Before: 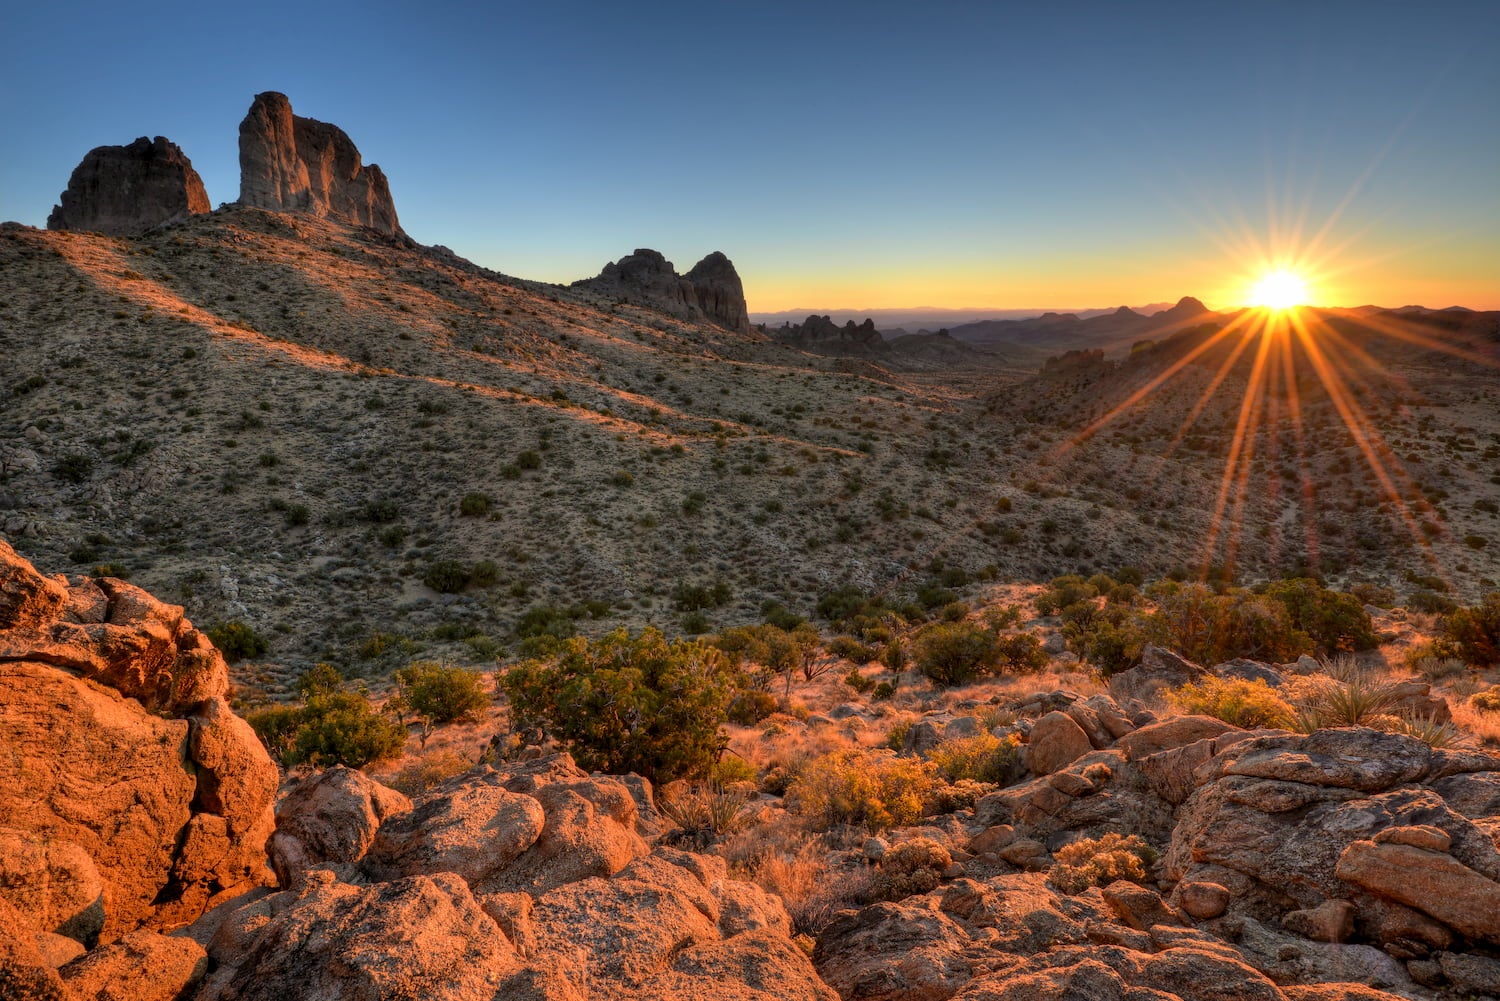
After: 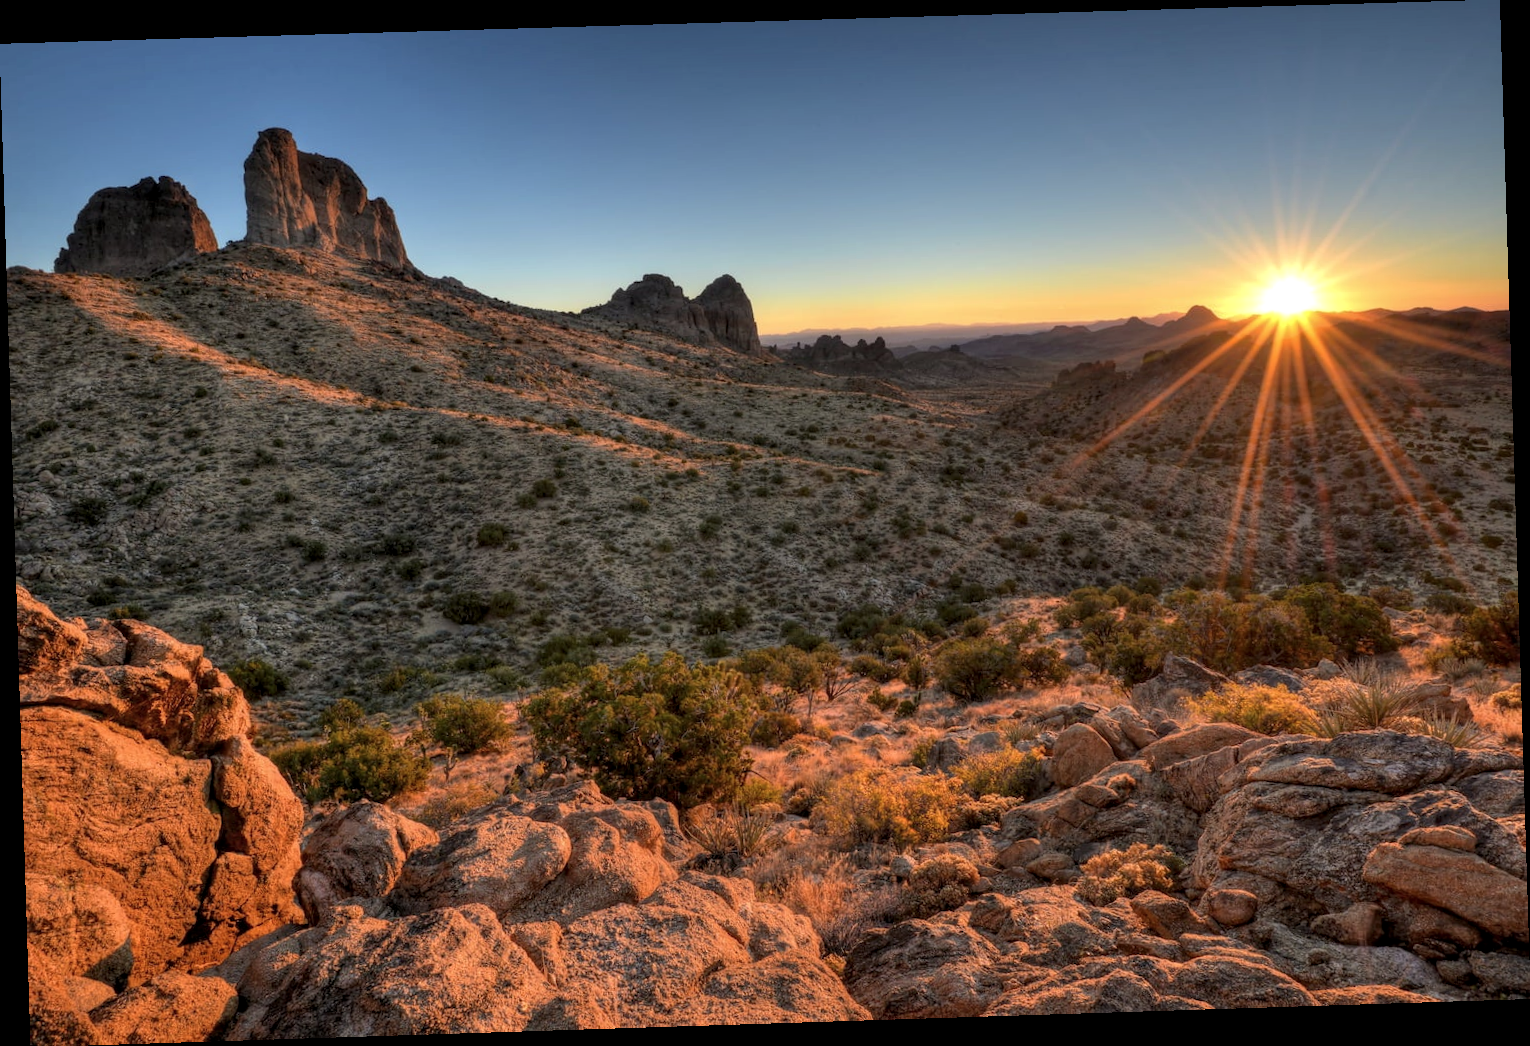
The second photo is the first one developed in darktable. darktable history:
contrast brightness saturation: saturation -0.1
rotate and perspective: rotation -1.77°, lens shift (horizontal) 0.004, automatic cropping off
local contrast: highlights 100%, shadows 100%, detail 120%, midtone range 0.2
